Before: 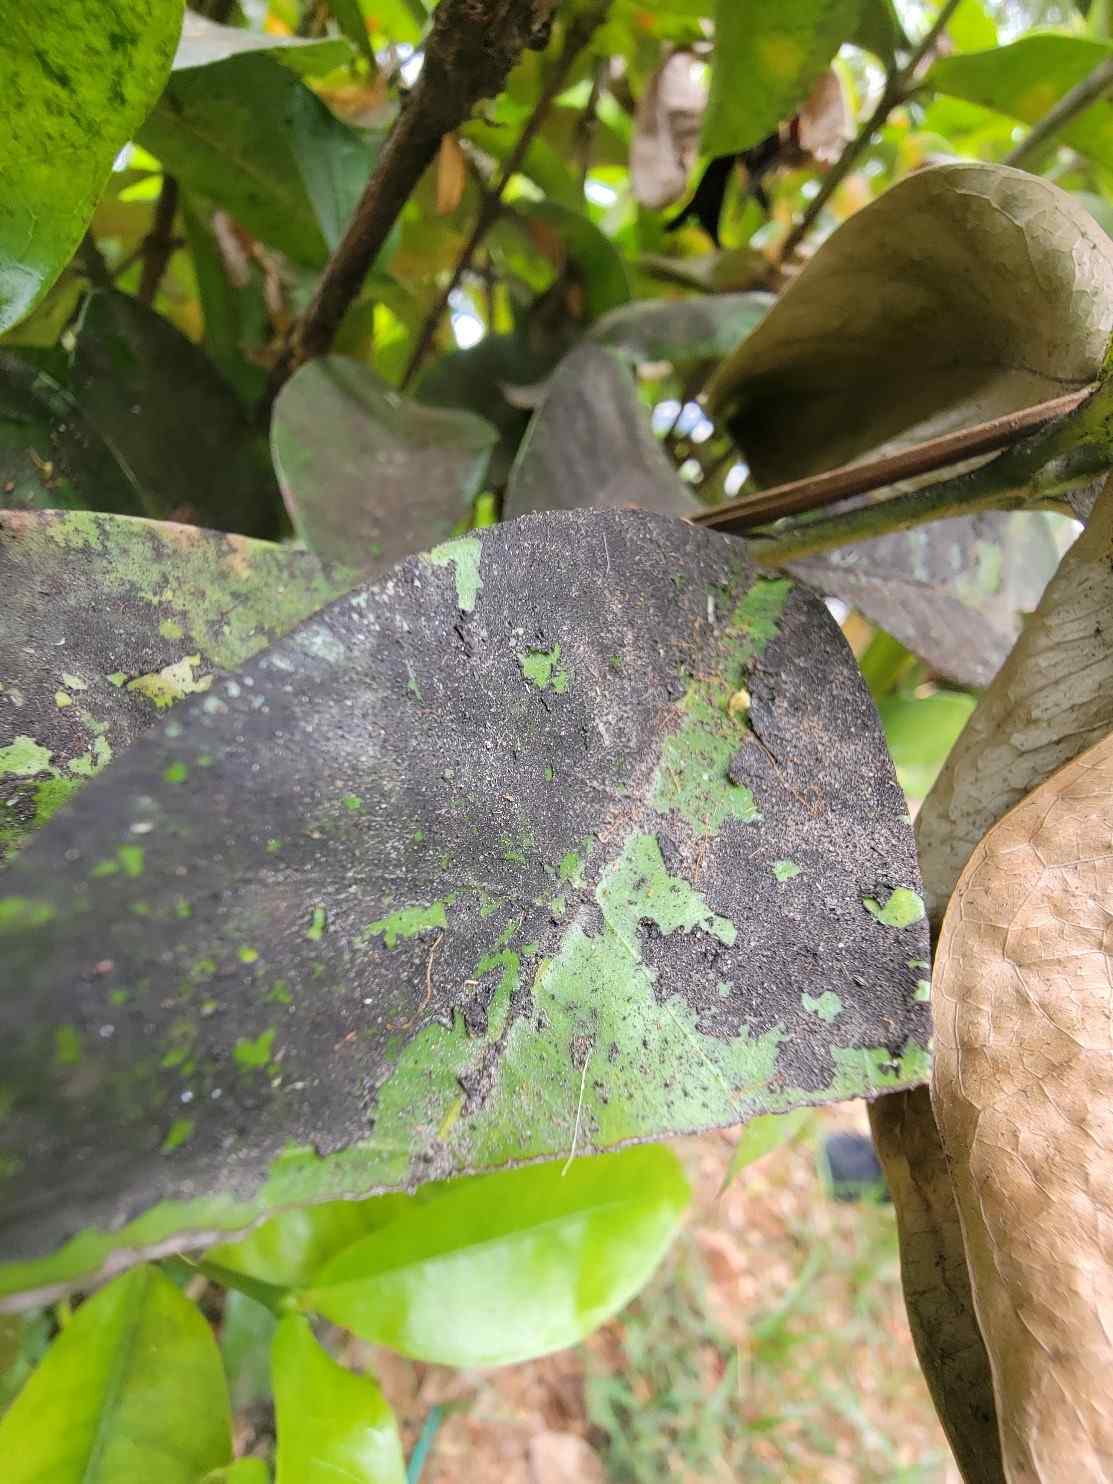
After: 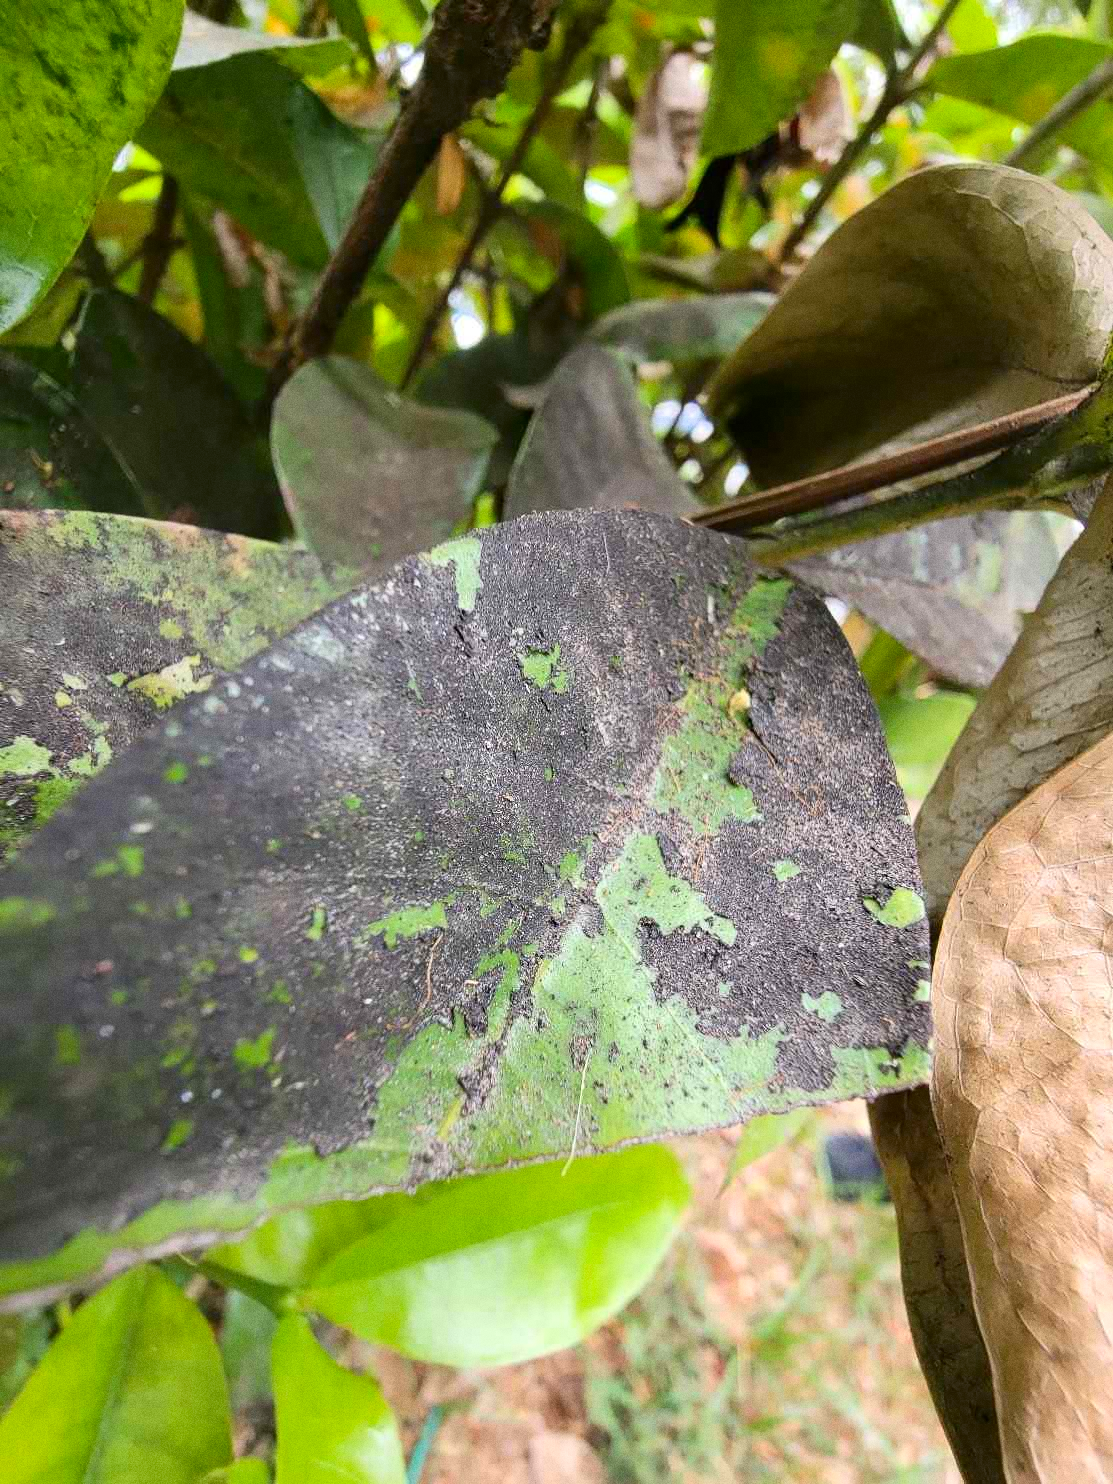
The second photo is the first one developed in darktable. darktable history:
contrast brightness saturation: contrast 0.15, brightness -0.01, saturation 0.1
grain: coarseness 0.47 ISO
